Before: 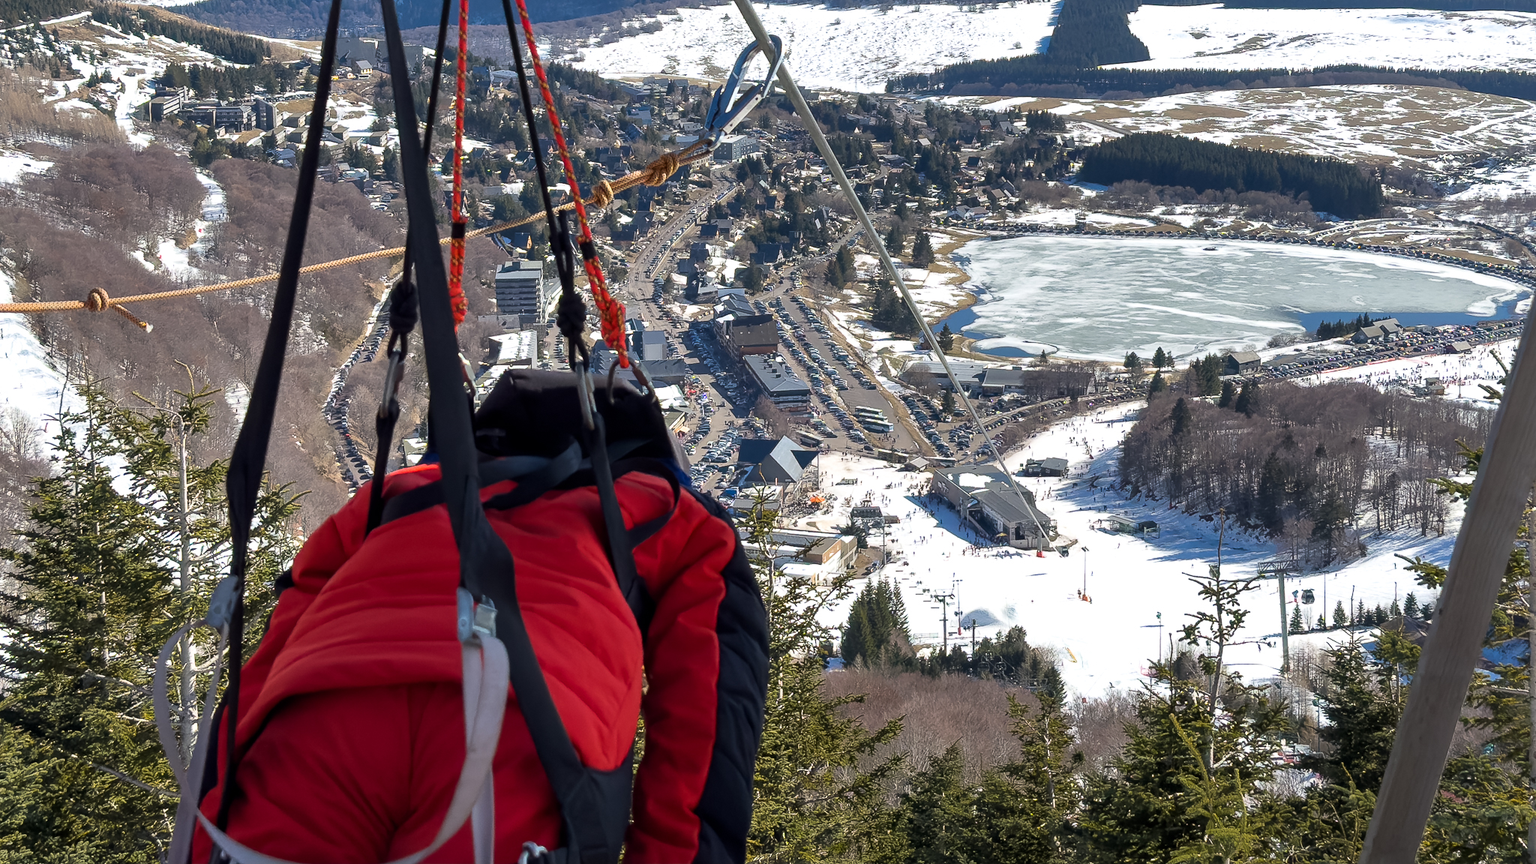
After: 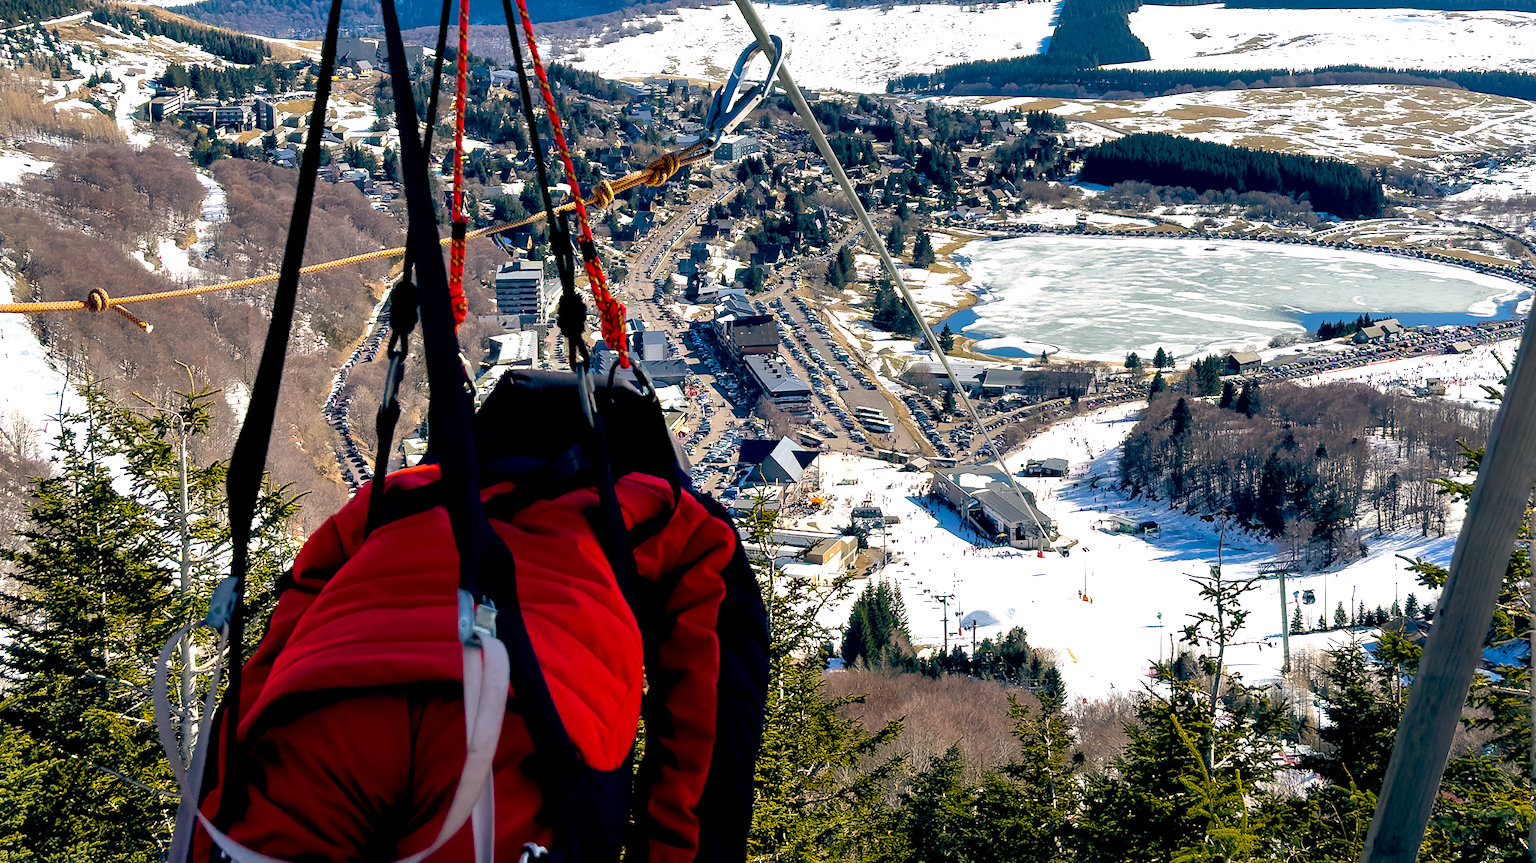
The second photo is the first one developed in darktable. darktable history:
color balance: lift [0.975, 0.993, 1, 1.015], gamma [1.1, 1, 1, 0.945], gain [1, 1.04, 1, 0.95]
tone equalizer: -8 EV -0.417 EV, -7 EV -0.389 EV, -6 EV -0.333 EV, -5 EV -0.222 EV, -3 EV 0.222 EV, -2 EV 0.333 EV, -1 EV 0.389 EV, +0 EV 0.417 EV, edges refinement/feathering 500, mask exposure compensation -1.57 EV, preserve details no
color balance rgb: linear chroma grading › global chroma 15%, perceptual saturation grading › global saturation 30%
